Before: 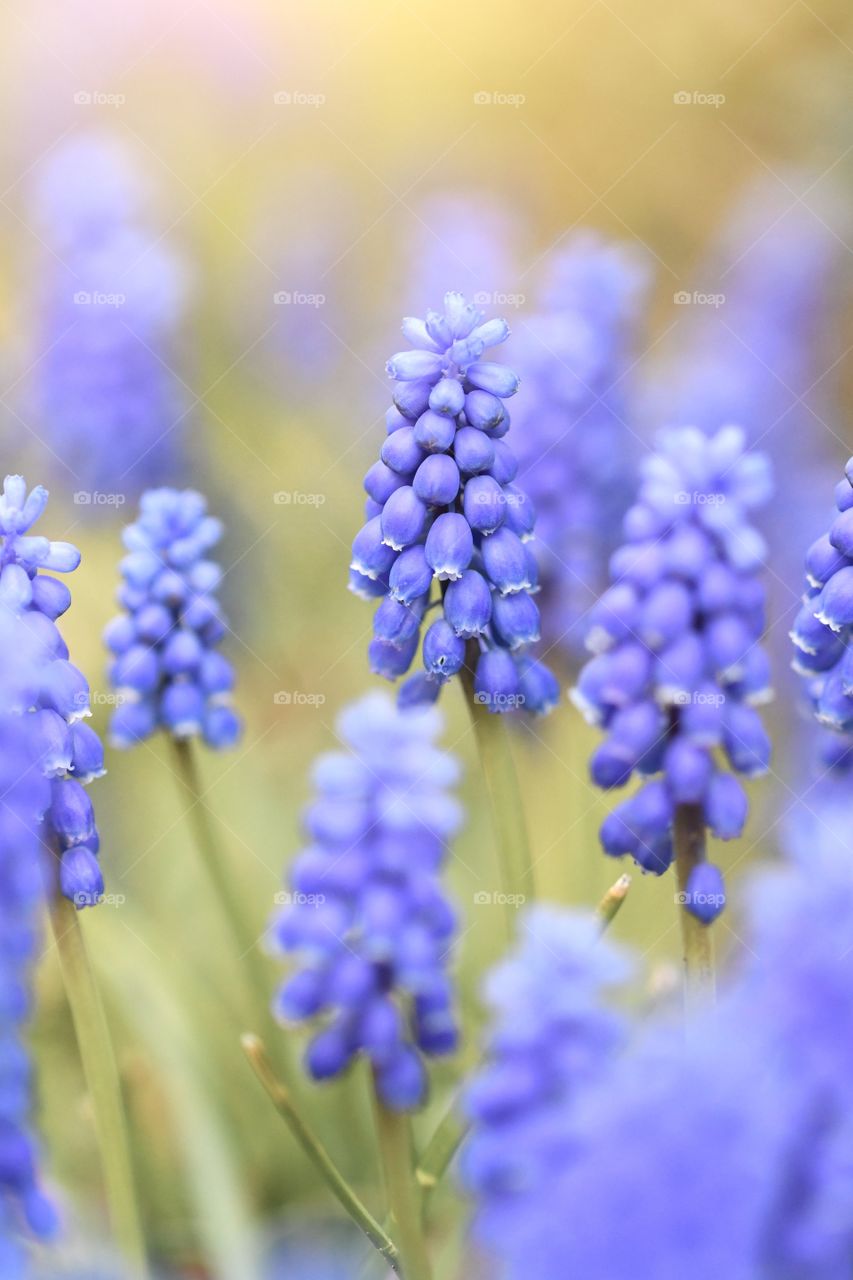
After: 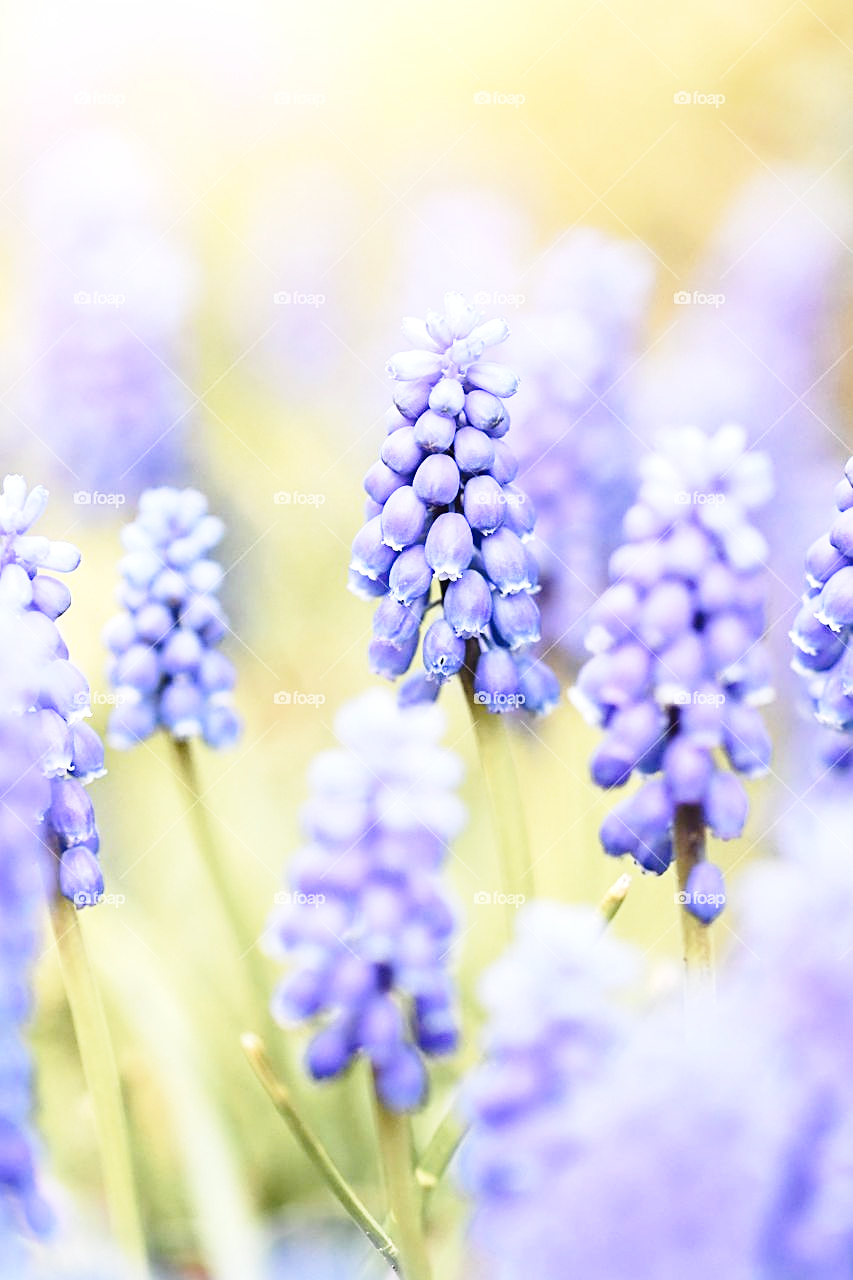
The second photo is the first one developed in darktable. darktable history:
tone equalizer: -8 EV -0.426 EV, -7 EV -0.38 EV, -6 EV -0.327 EV, -5 EV -0.225 EV, -3 EV 0.218 EV, -2 EV 0.362 EV, -1 EV 0.384 EV, +0 EV 0.435 EV, edges refinement/feathering 500, mask exposure compensation -1.57 EV, preserve details no
sharpen: on, module defaults
base curve: curves: ch0 [(0, 0) (0.028, 0.03) (0.121, 0.232) (0.46, 0.748) (0.859, 0.968) (1, 1)], preserve colors none
